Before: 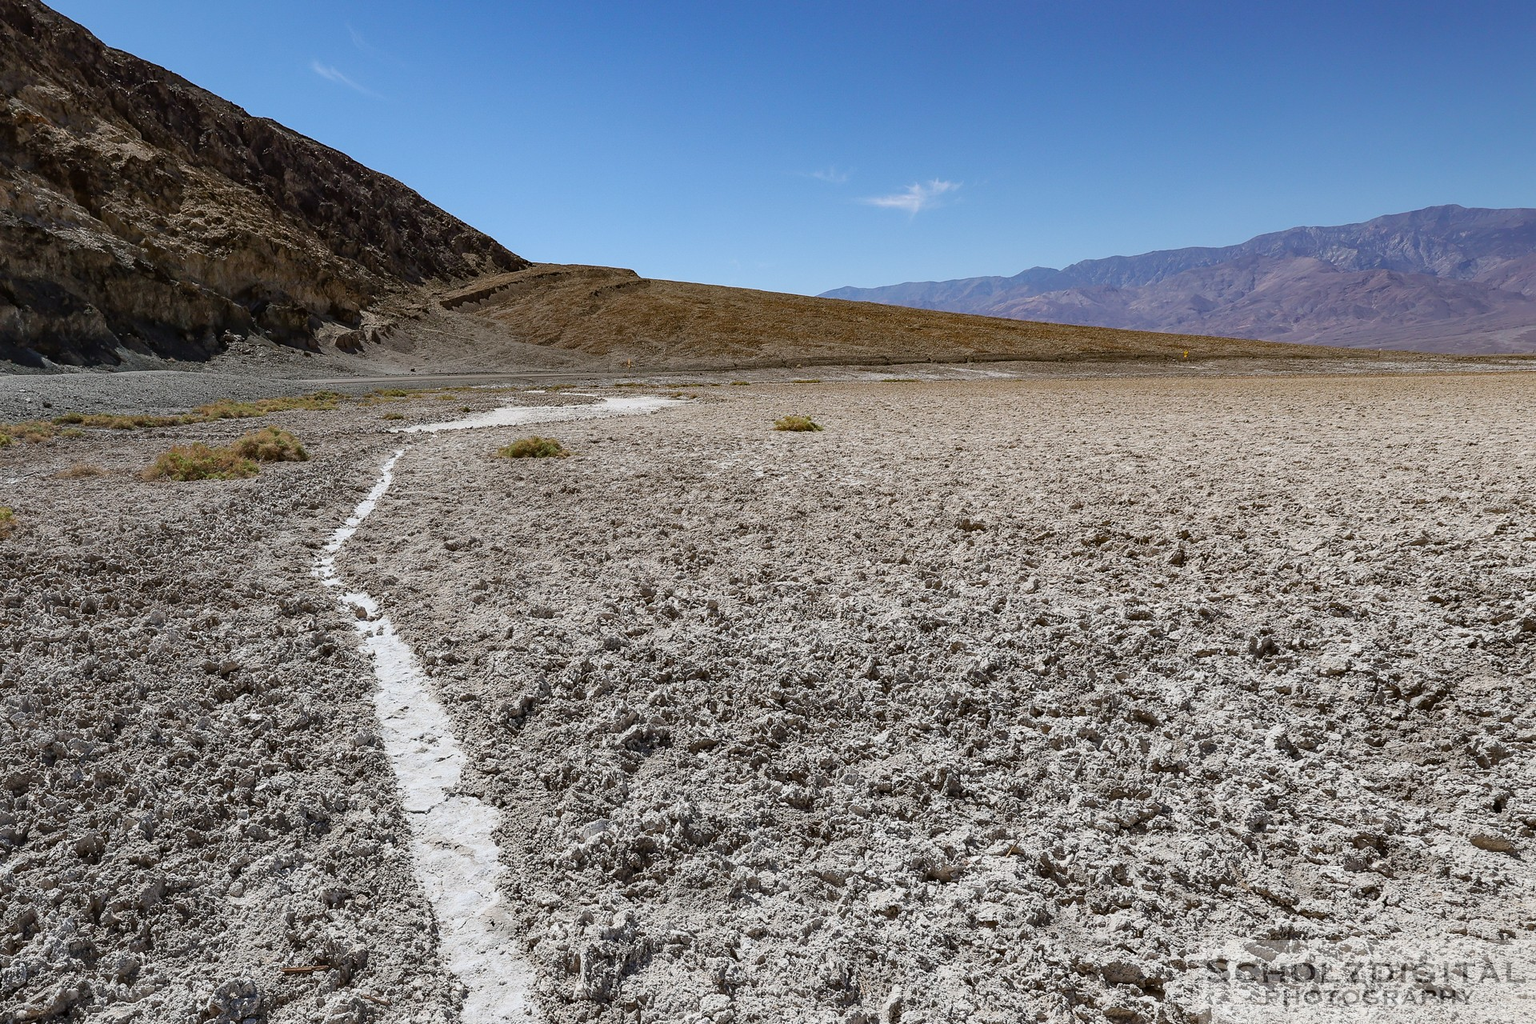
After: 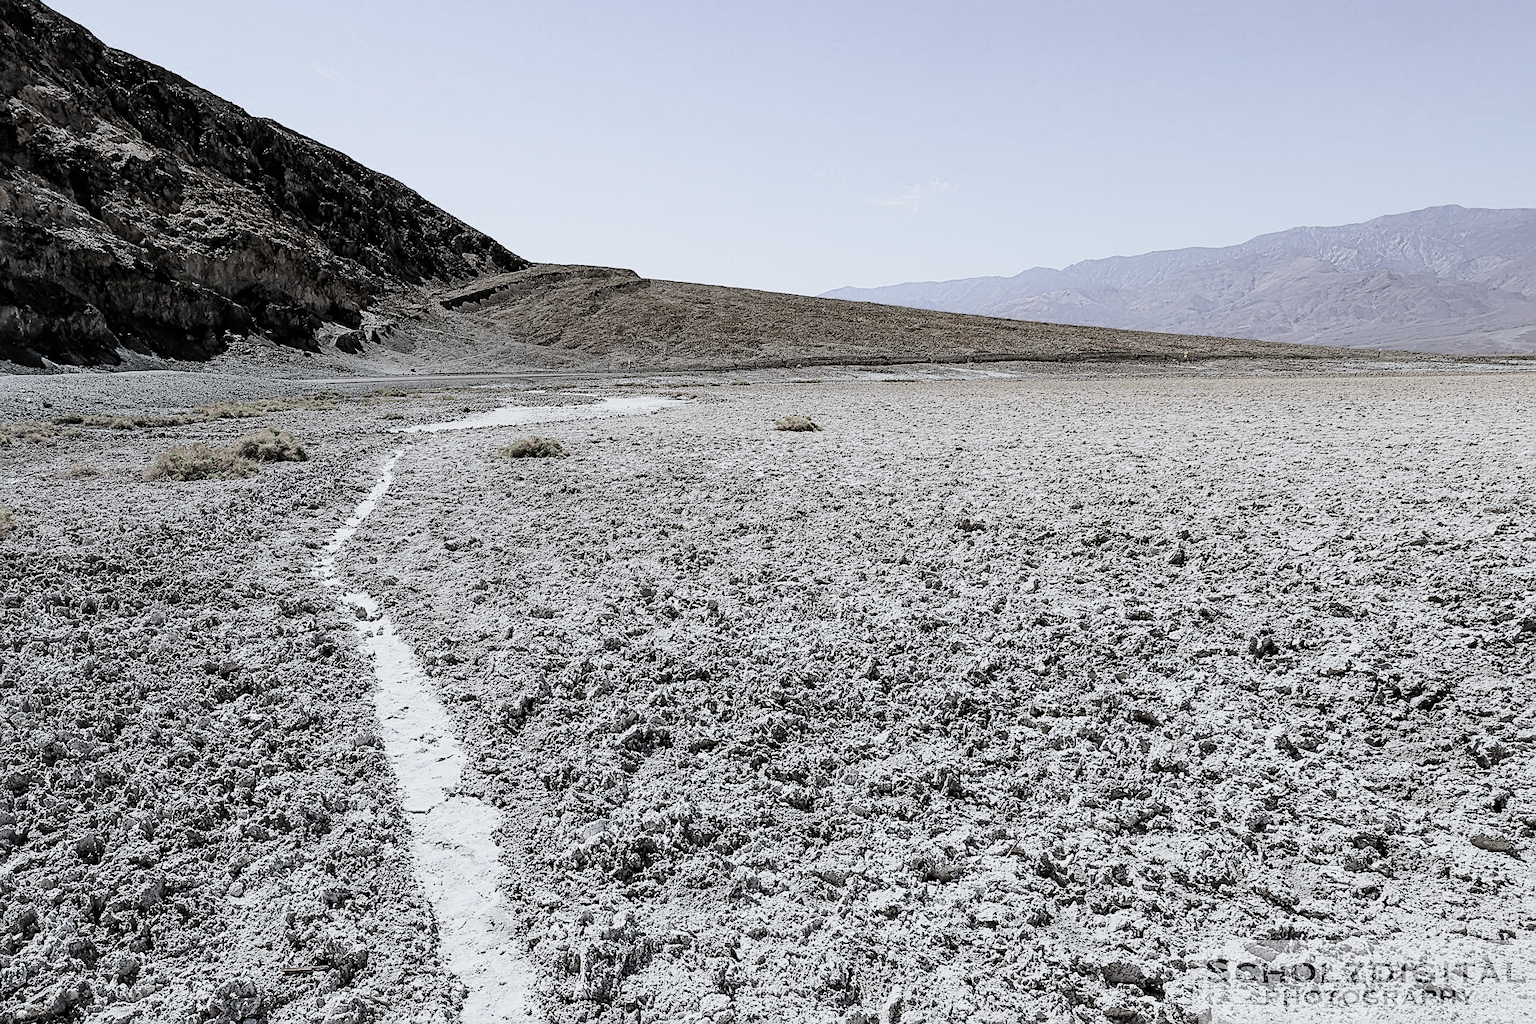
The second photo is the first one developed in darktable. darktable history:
color calibration: x 0.371, y 0.377, temperature 4300.72 K
exposure: exposure 0.695 EV, compensate highlight preservation false
filmic rgb: black relative exposure -5.01 EV, white relative exposure 4 EV, hardness 2.9, contrast 1.3, highlights saturation mix -31.12%, color science v5 (2021), contrast in shadows safe, contrast in highlights safe
sharpen: on, module defaults
